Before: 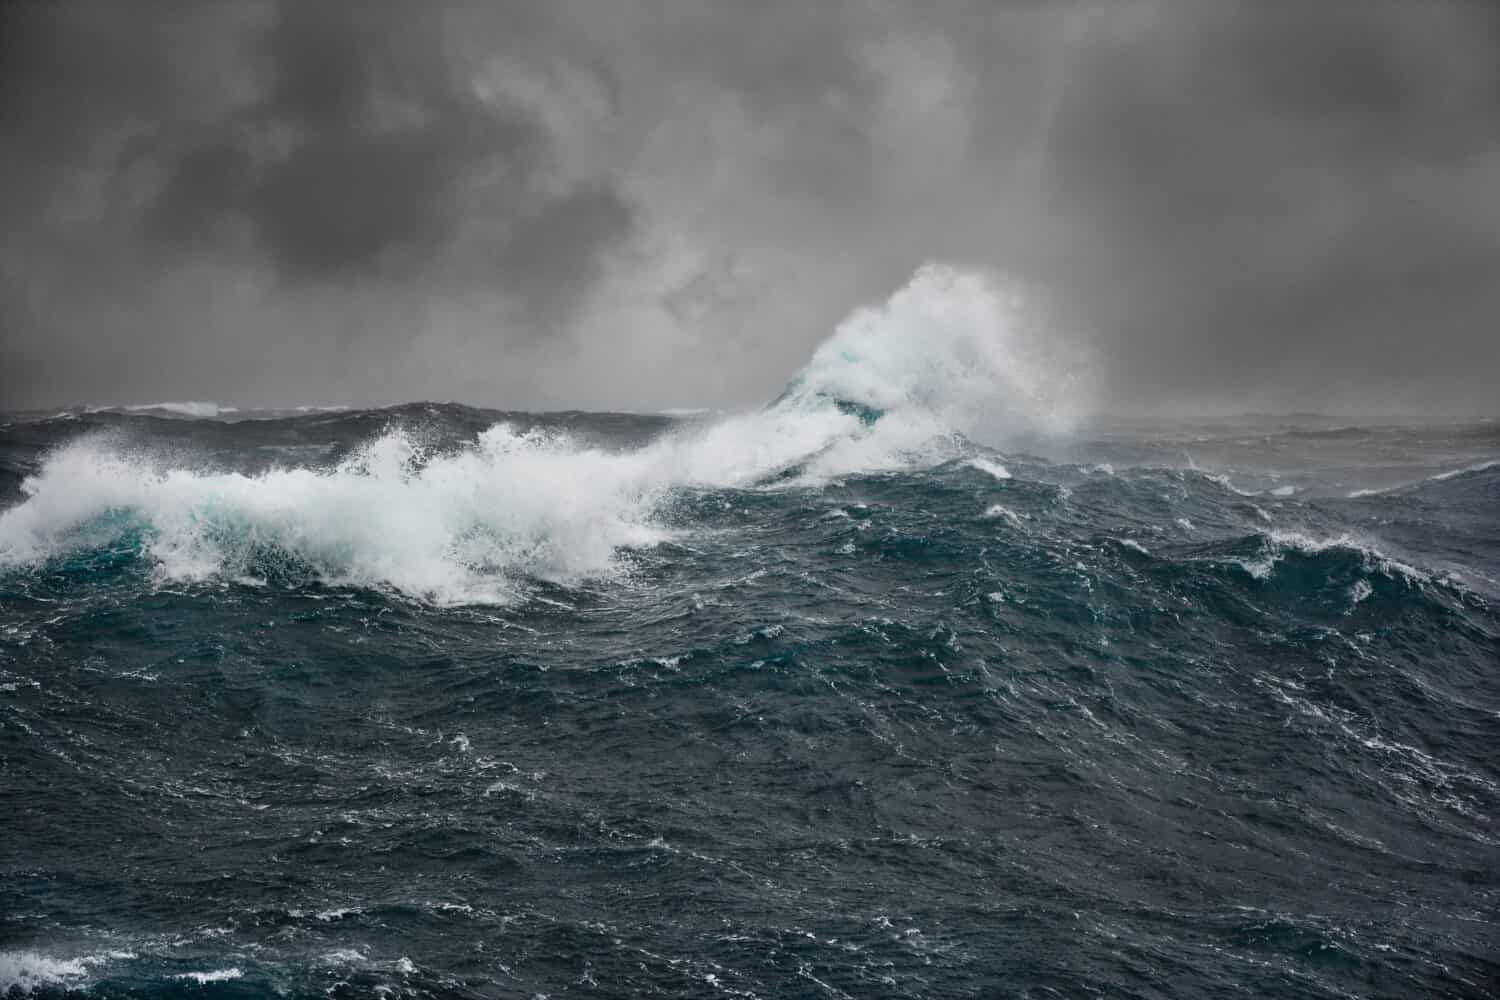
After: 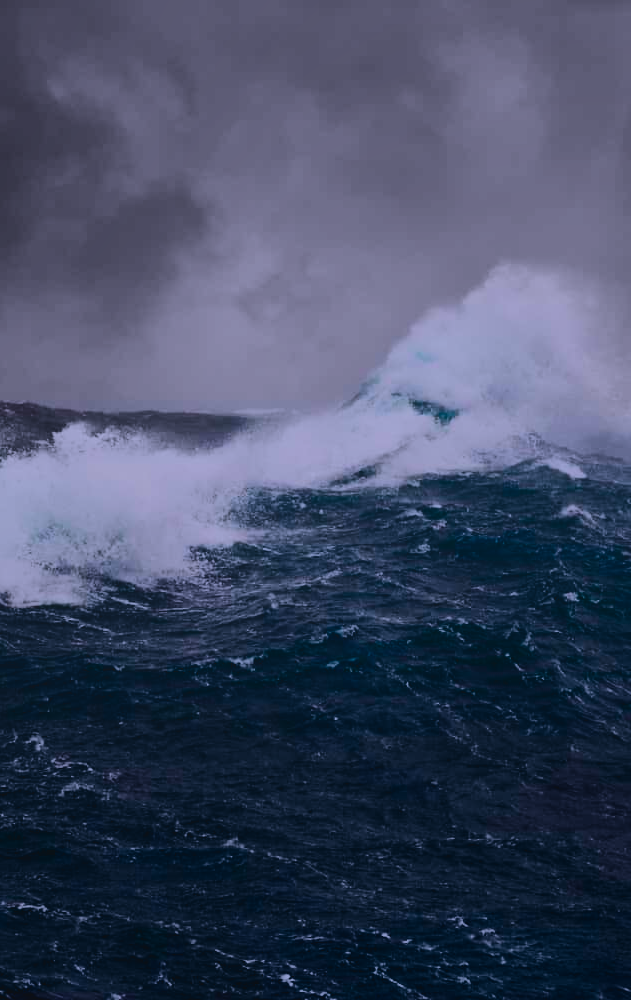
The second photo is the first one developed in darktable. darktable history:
shadows and highlights: radius 333.64, shadows 65.18, highlights 5.28, compress 87.73%, soften with gaussian
local contrast: detail 69%
crop: left 28.375%, right 29.493%
contrast brightness saturation: contrast 0.236, brightness -0.224, saturation 0.146
color calibration: output R [1.003, 0.027, -0.041, 0], output G [-0.018, 1.043, -0.038, 0], output B [0.071, -0.086, 1.017, 0], illuminant custom, x 0.367, y 0.392, temperature 4434.73 K
filmic rgb: black relative exposure -7.65 EV, white relative exposure 4.56 EV, hardness 3.61, contrast 1.052, color science v6 (2022), iterations of high-quality reconstruction 0
